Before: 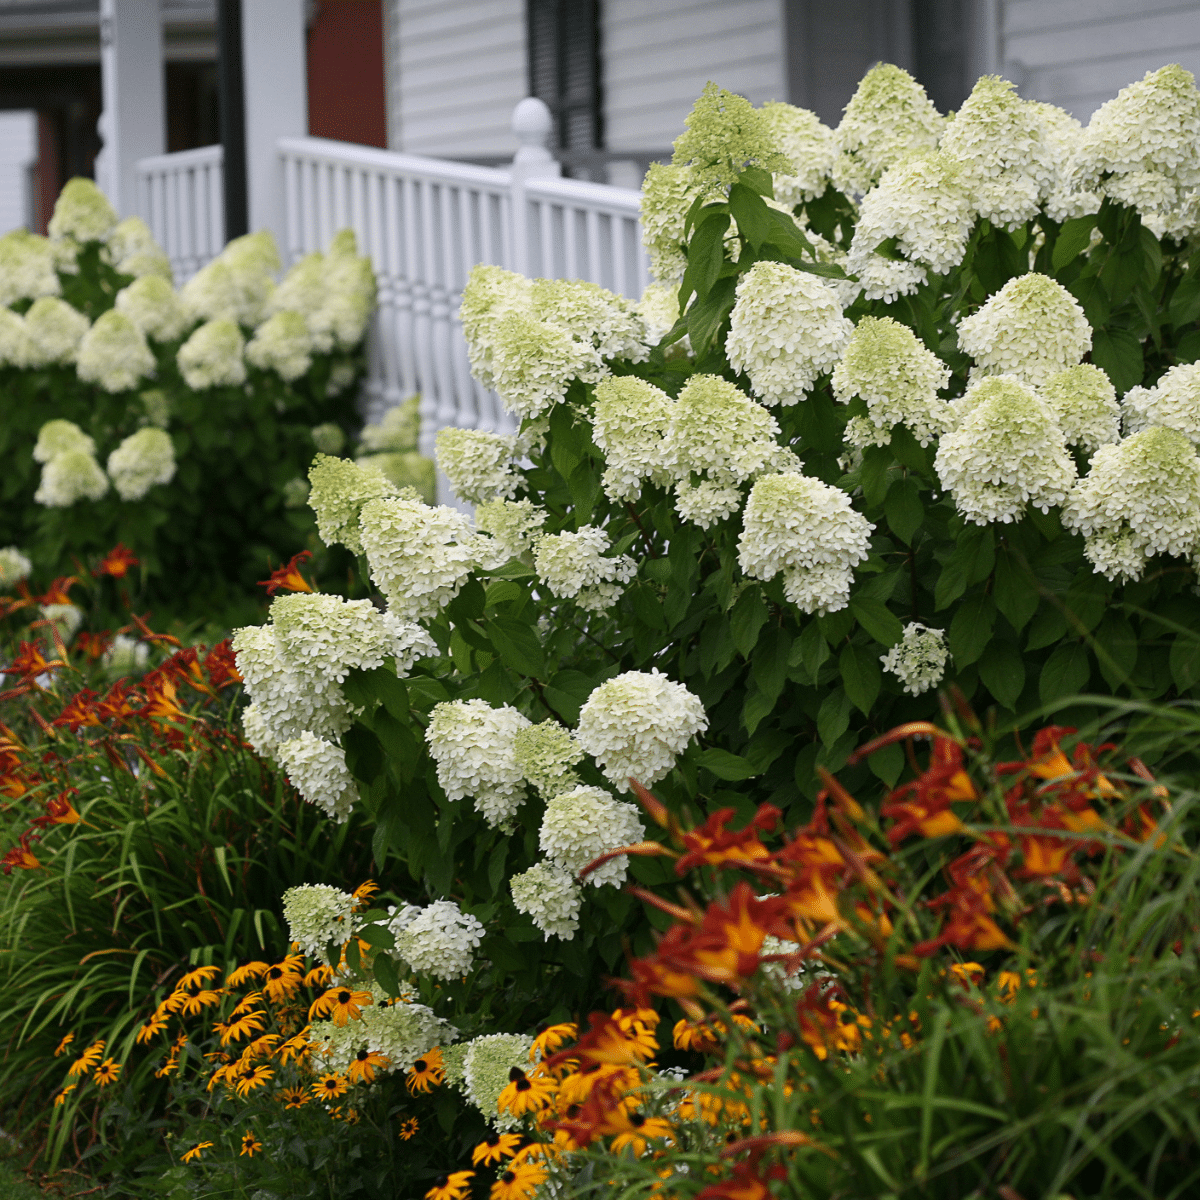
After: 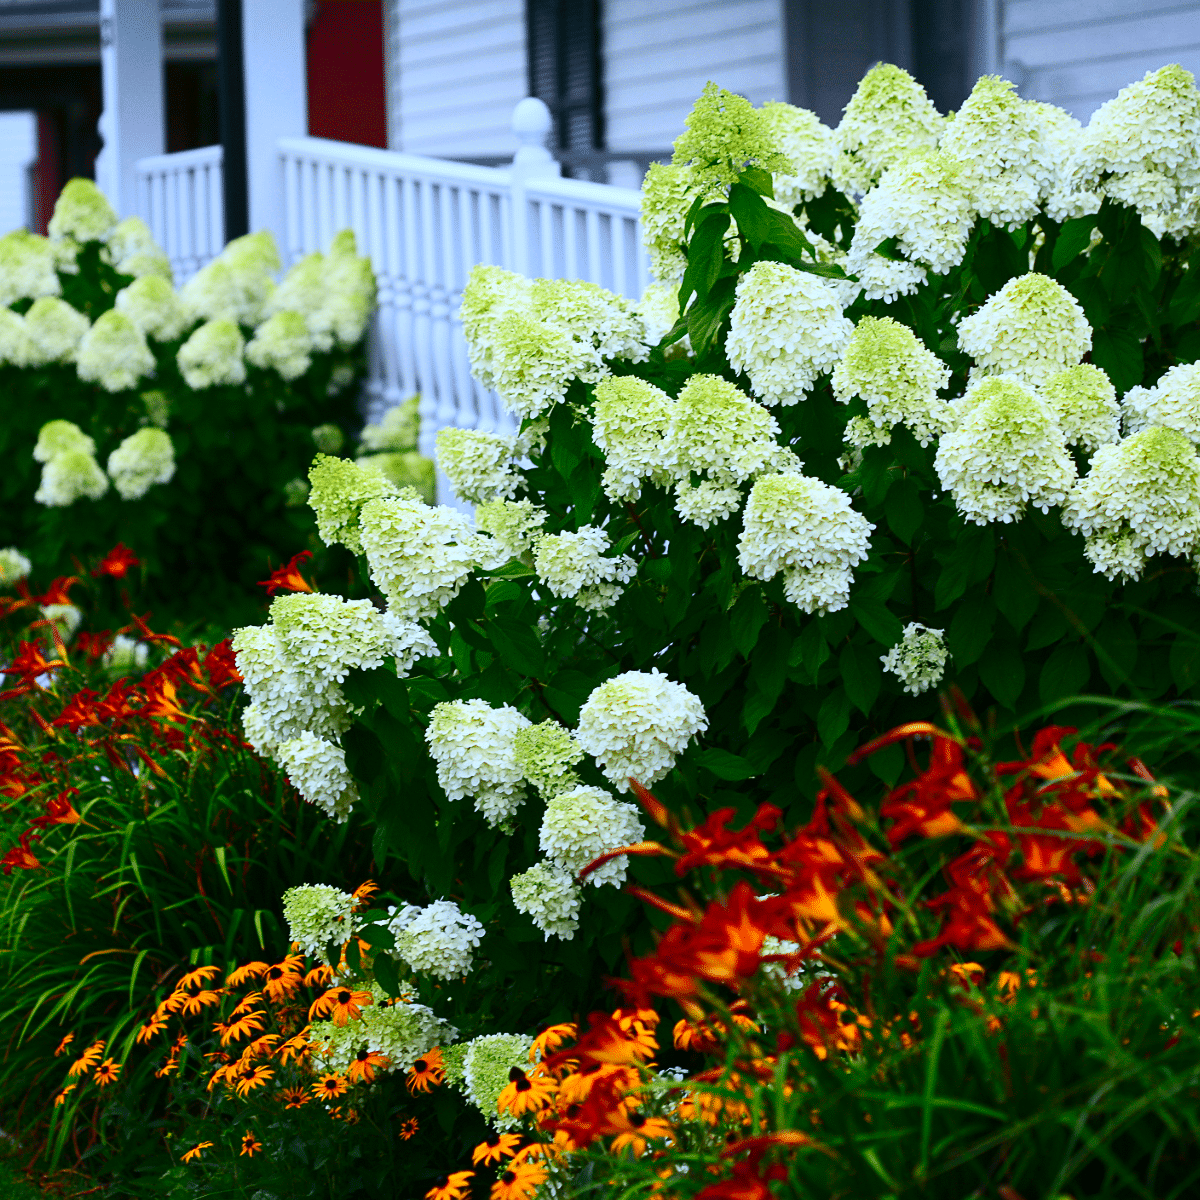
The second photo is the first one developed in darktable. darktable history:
contrast brightness saturation: contrast 0.26, brightness 0.022, saturation 0.87
color calibration: x 0.37, y 0.377, temperature 4286.99 K, saturation algorithm version 1 (2020)
